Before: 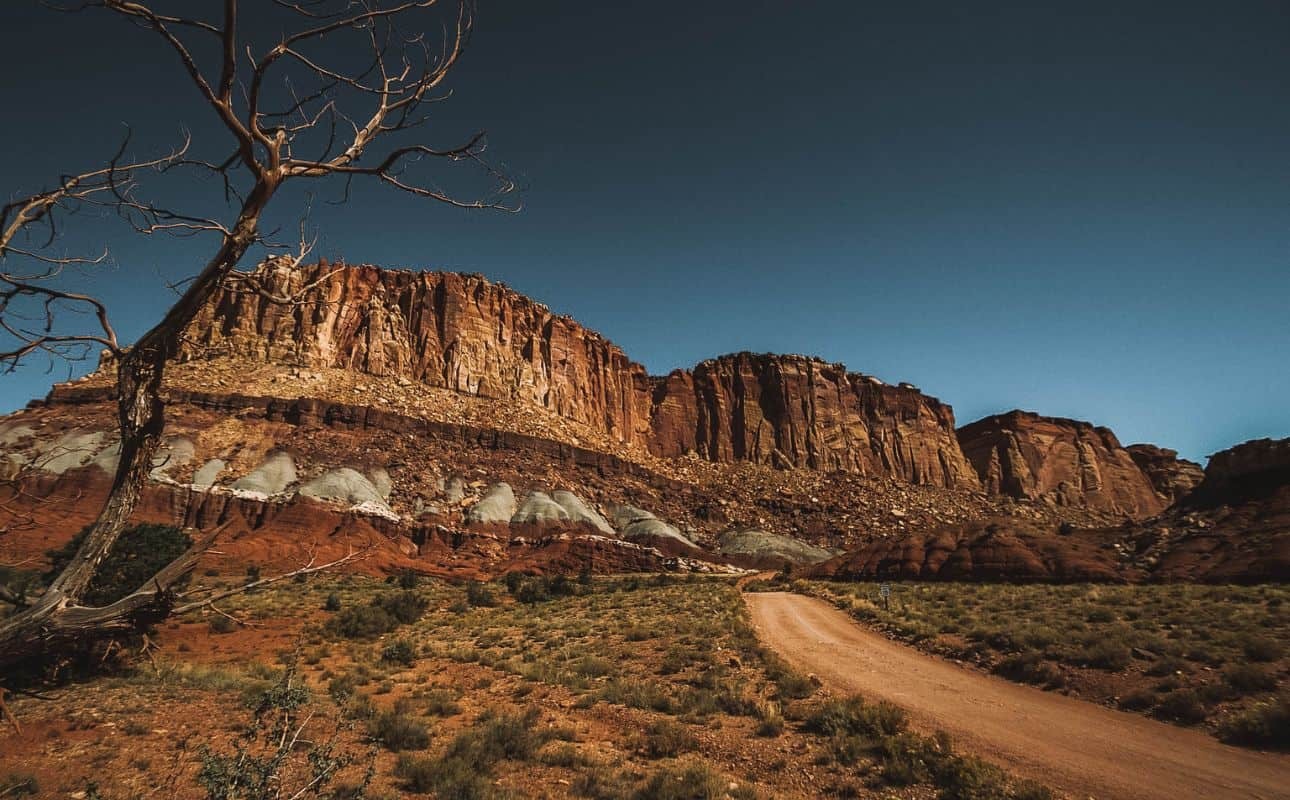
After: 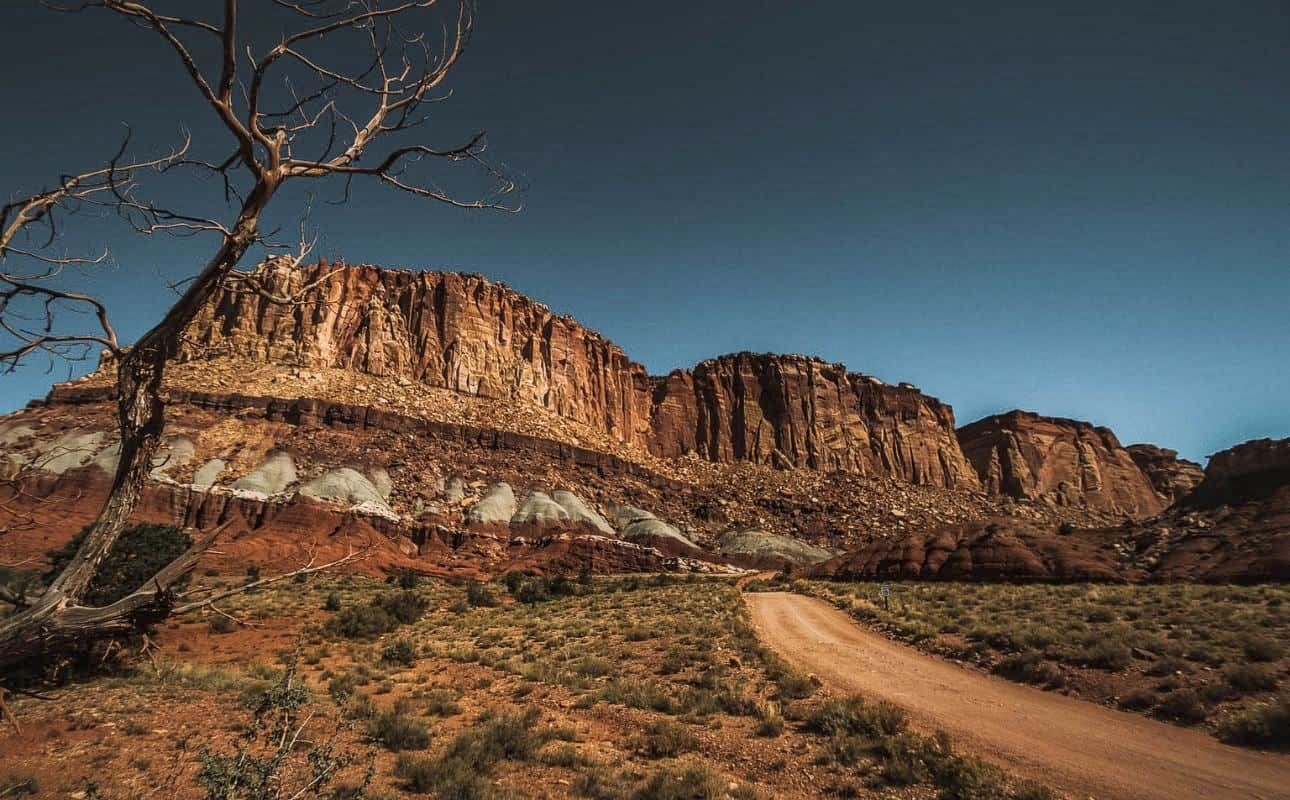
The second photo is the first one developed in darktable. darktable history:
color zones: curves: ch1 [(0.077, 0.436) (0.25, 0.5) (0.75, 0.5)], mix -62.92%
local contrast: detail 130%
shadows and highlights: shadows 39.86, highlights -59.81
